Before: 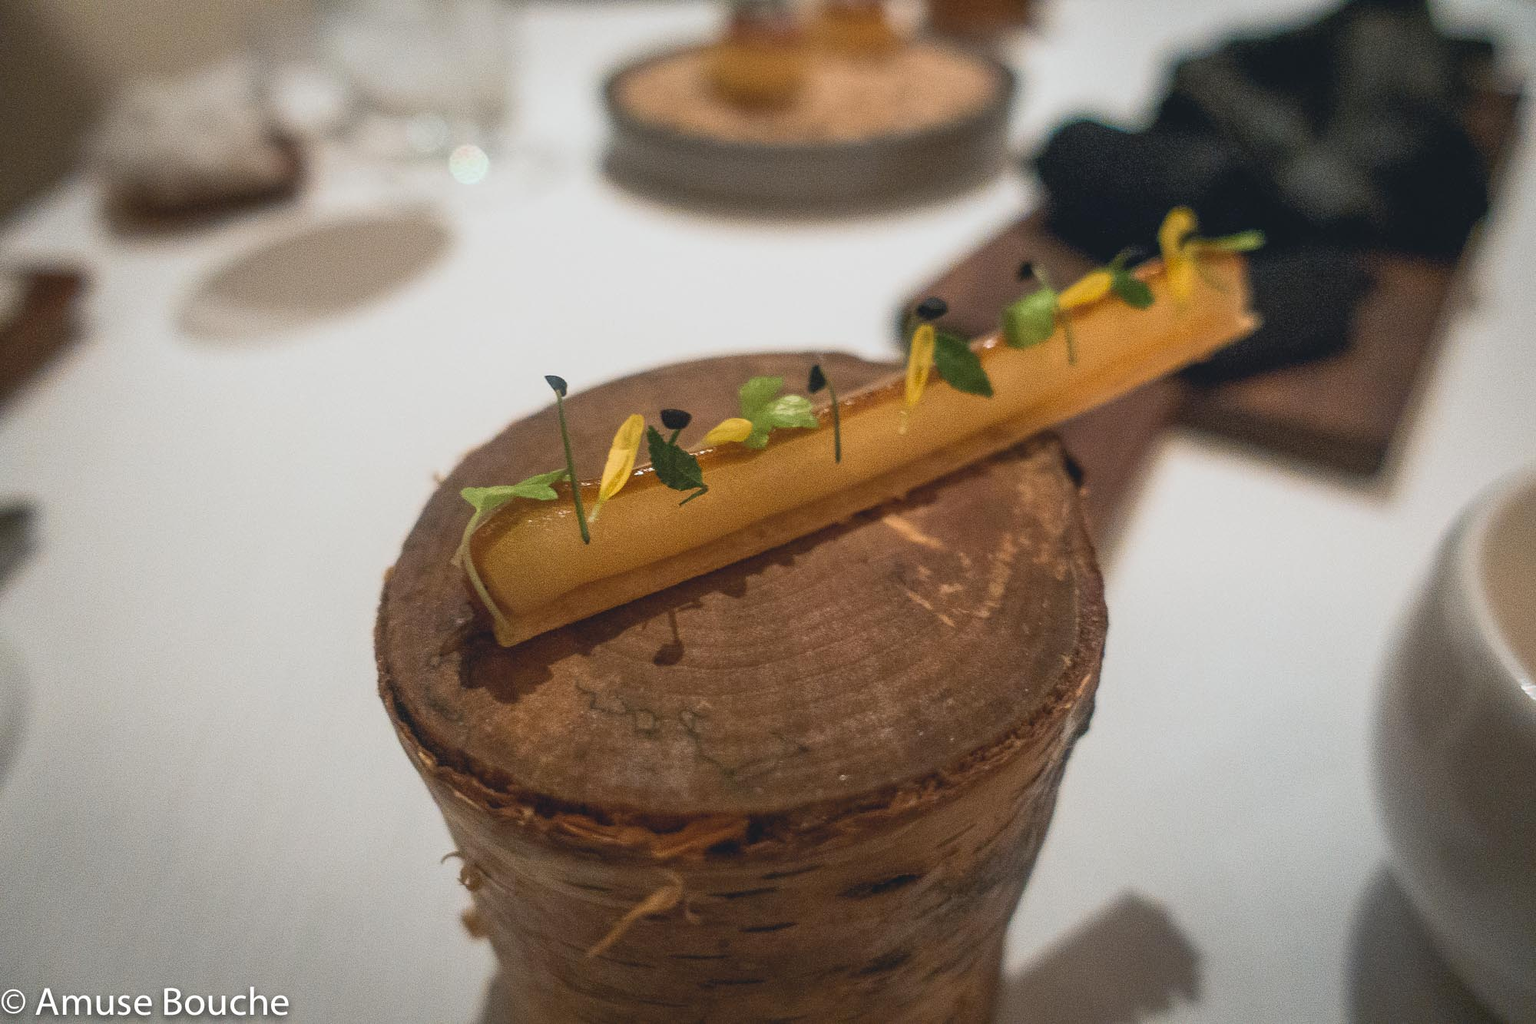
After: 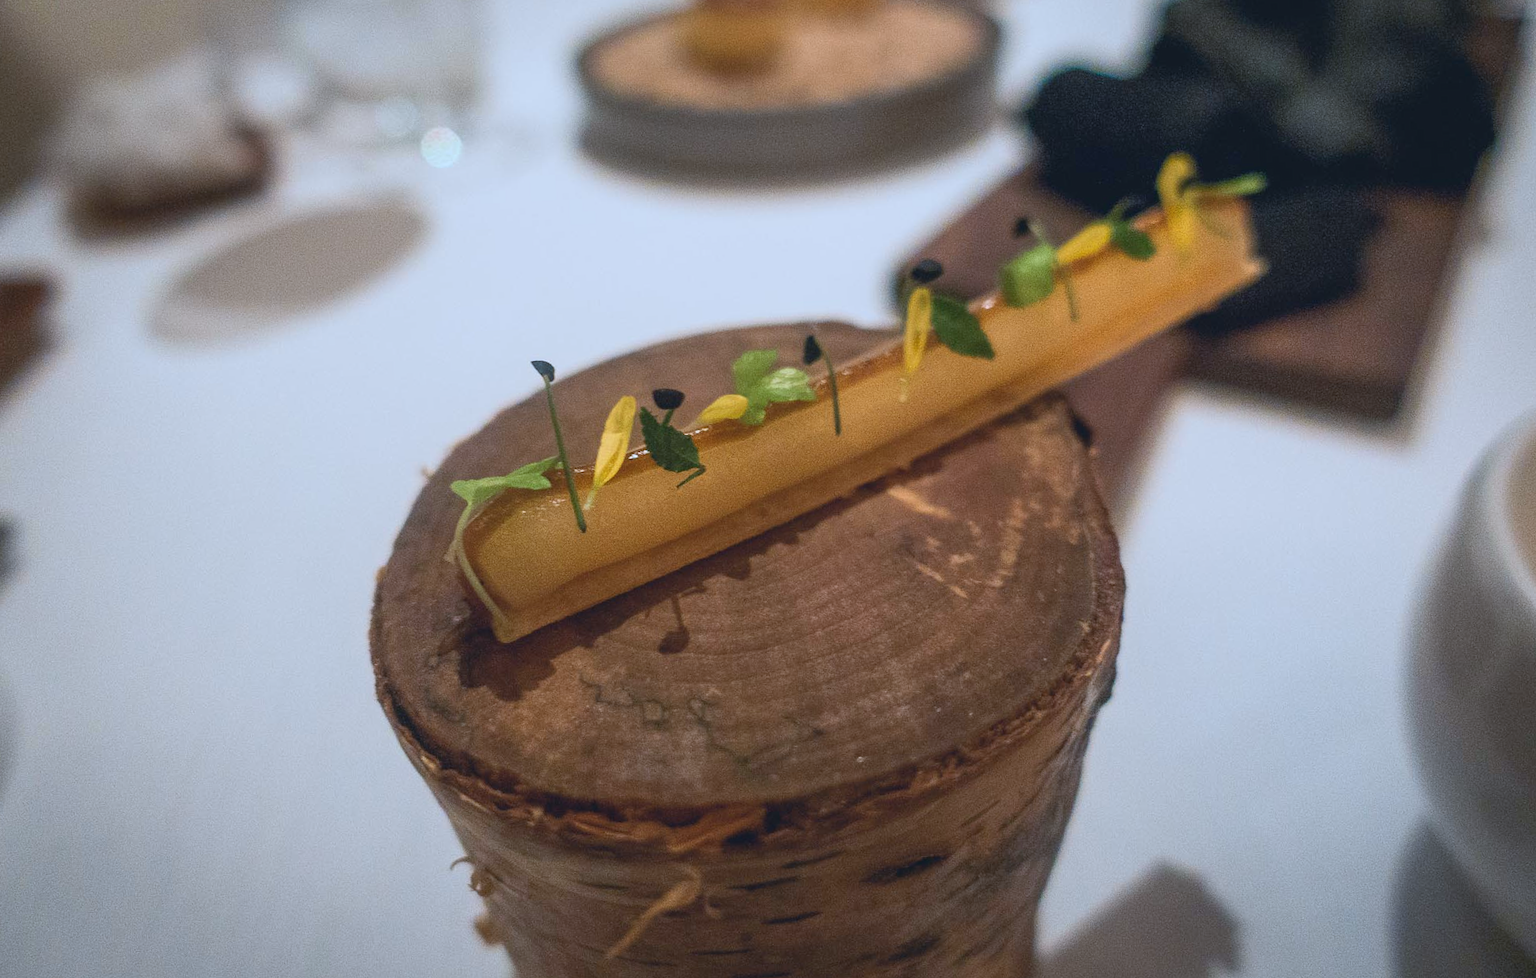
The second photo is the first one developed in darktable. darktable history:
rotate and perspective: rotation -3°, crop left 0.031, crop right 0.968, crop top 0.07, crop bottom 0.93
color calibration: output R [0.994, 0.059, -0.119, 0], output G [-0.036, 1.09, -0.119, 0], output B [0.078, -0.108, 0.961, 0], illuminant custom, x 0.371, y 0.382, temperature 4281.14 K
